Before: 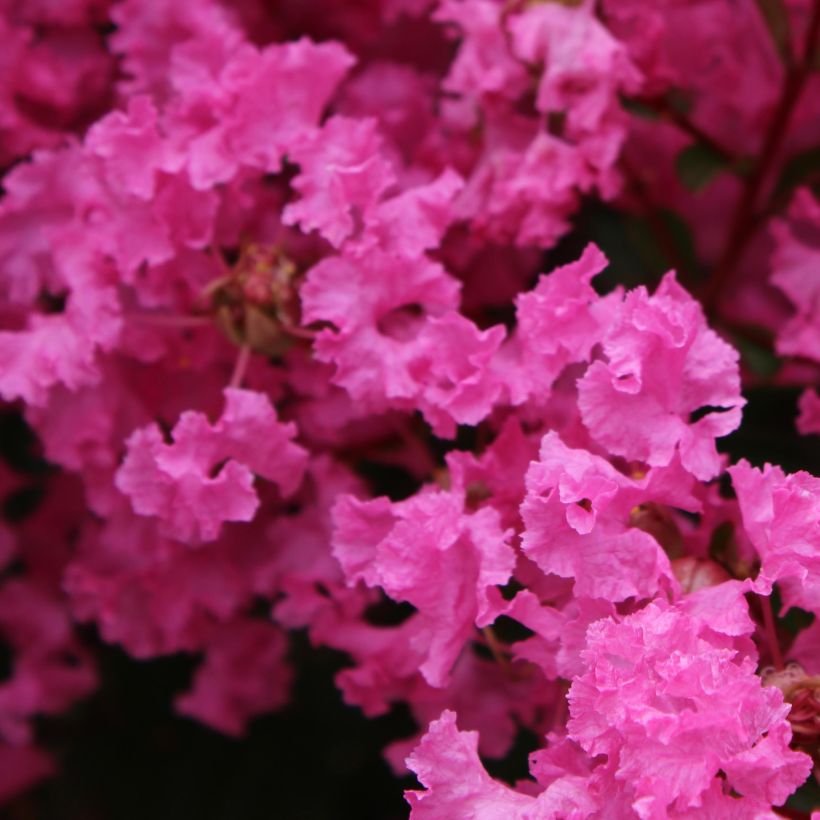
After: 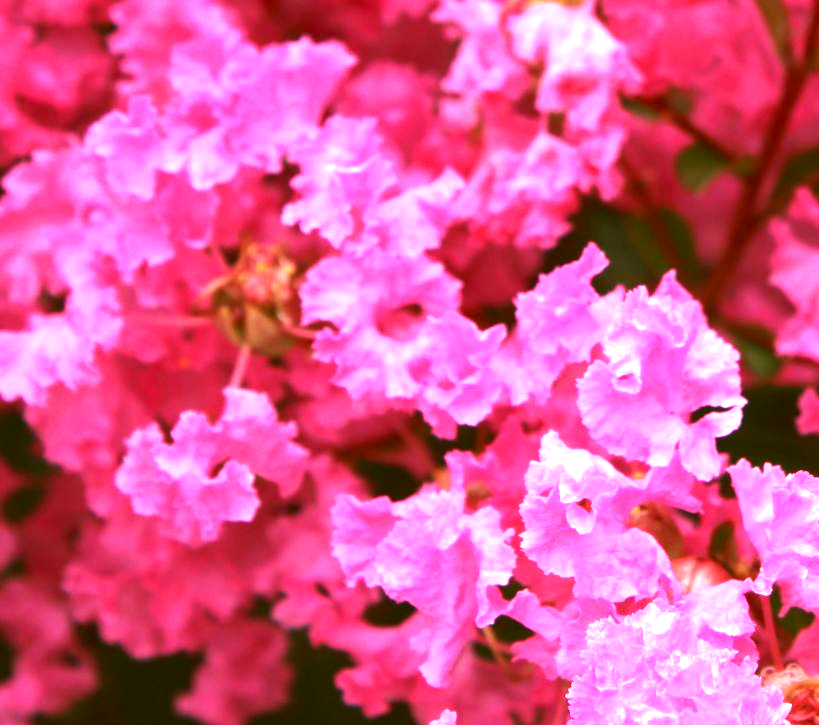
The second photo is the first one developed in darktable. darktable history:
color correction: highlights a* -1.43, highlights b* 10.04, shadows a* 0.822, shadows b* 19.16
exposure: black level correction 0, exposure 1.911 EV, compensate highlight preservation false
crop and rotate: top 0%, bottom 11.539%
tone equalizer: edges refinement/feathering 500, mask exposure compensation -1.57 EV, preserve details no
